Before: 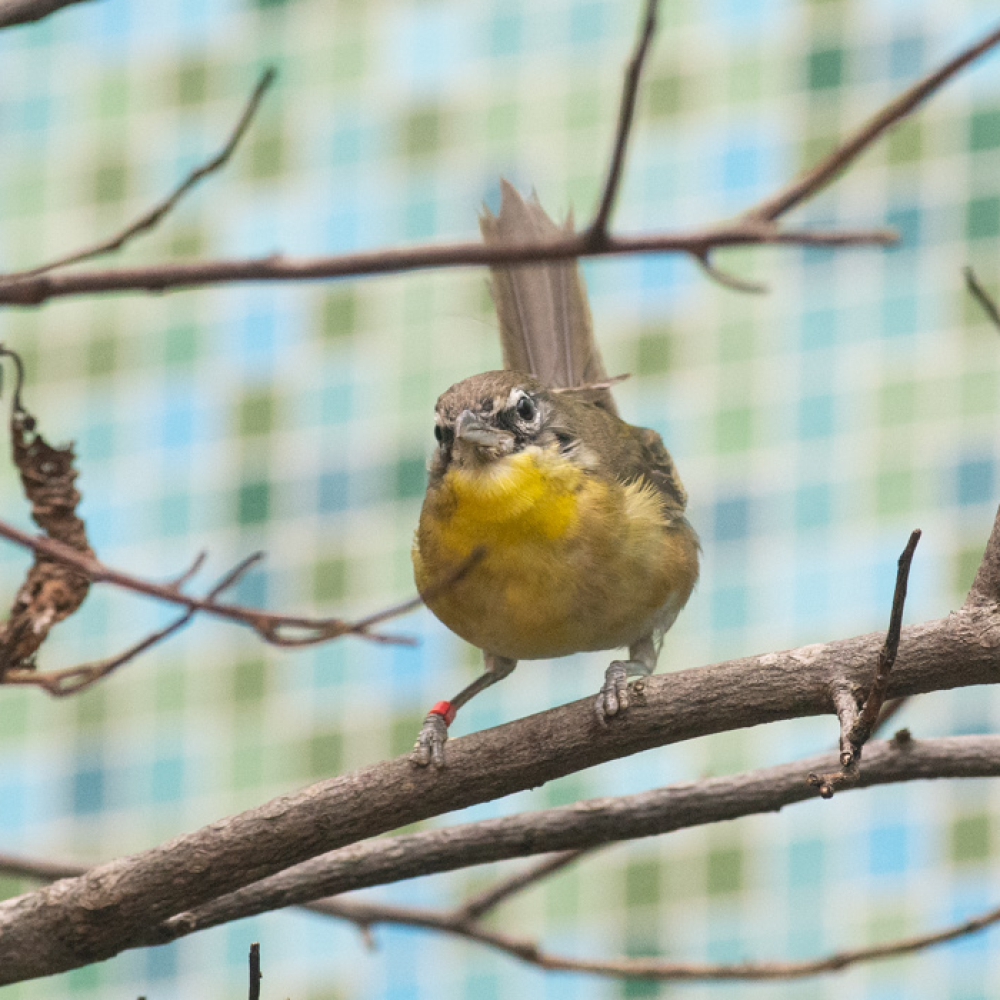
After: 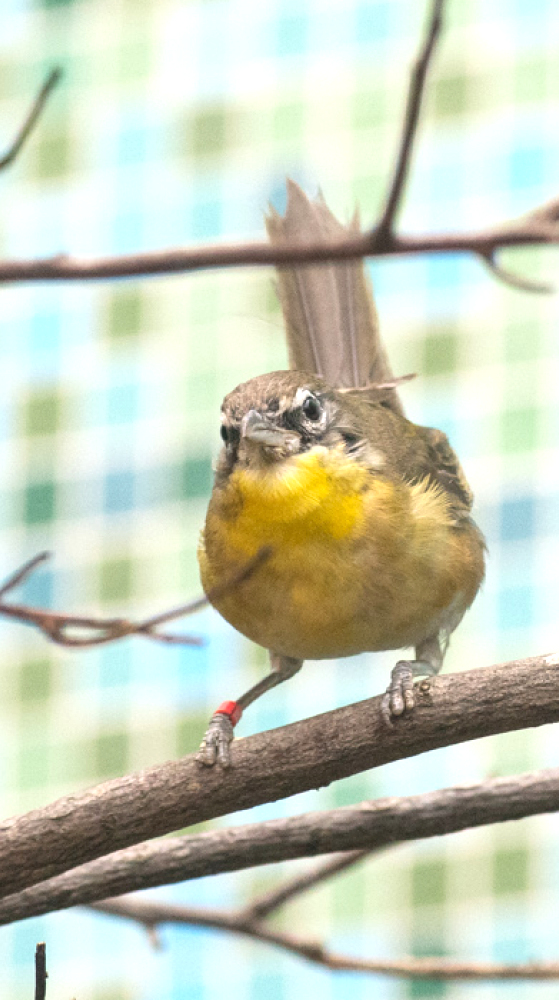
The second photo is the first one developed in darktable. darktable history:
crop: left 21.439%, right 22.585%
exposure: exposure 0.609 EV, compensate highlight preservation false
